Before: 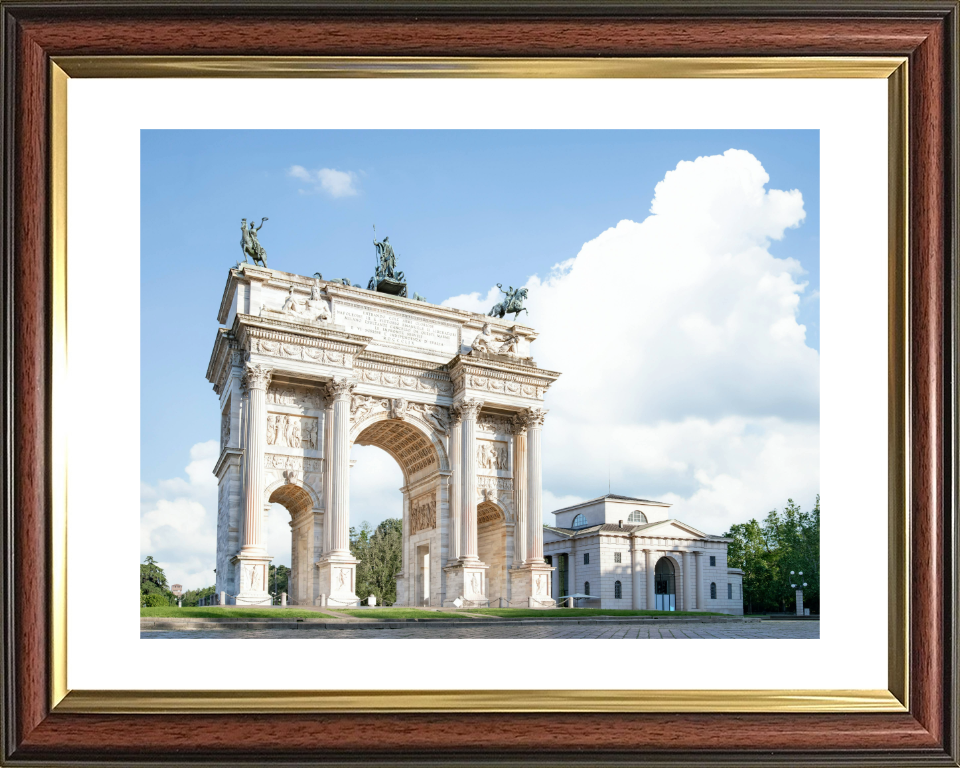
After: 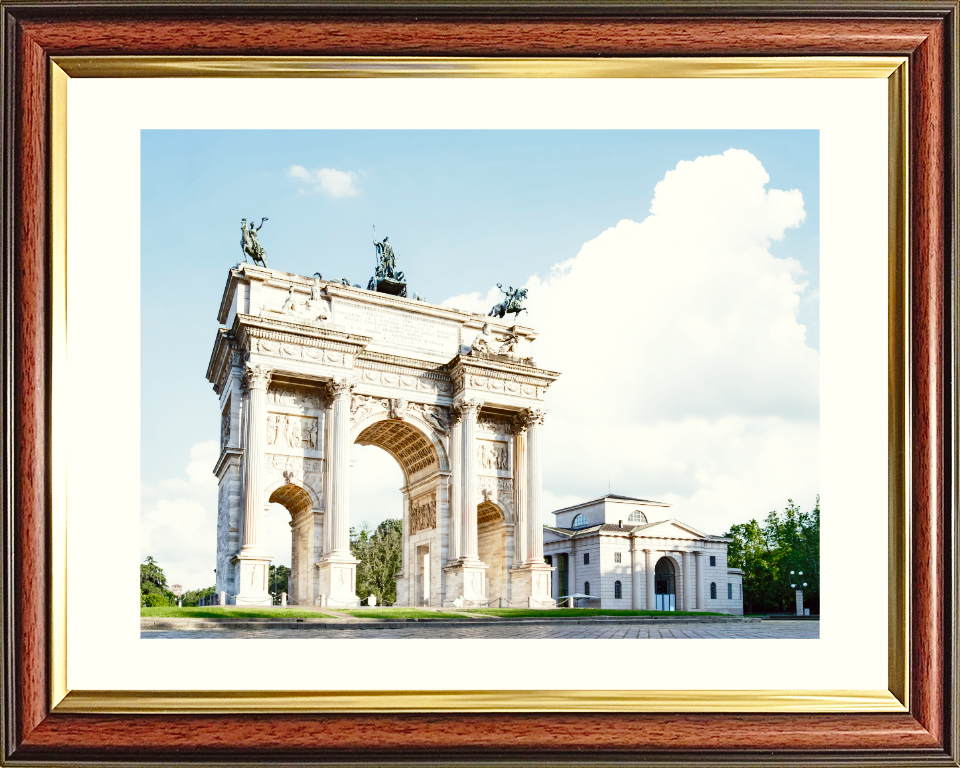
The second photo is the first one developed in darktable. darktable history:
base curve: curves: ch0 [(0, 0) (0.028, 0.03) (0.121, 0.232) (0.46, 0.748) (0.859, 0.968) (1, 1)], preserve colors none
shadows and highlights: shadows 52.39, soften with gaussian
color correction: highlights a* -1.07, highlights b* 4.46, shadows a* 3.6
